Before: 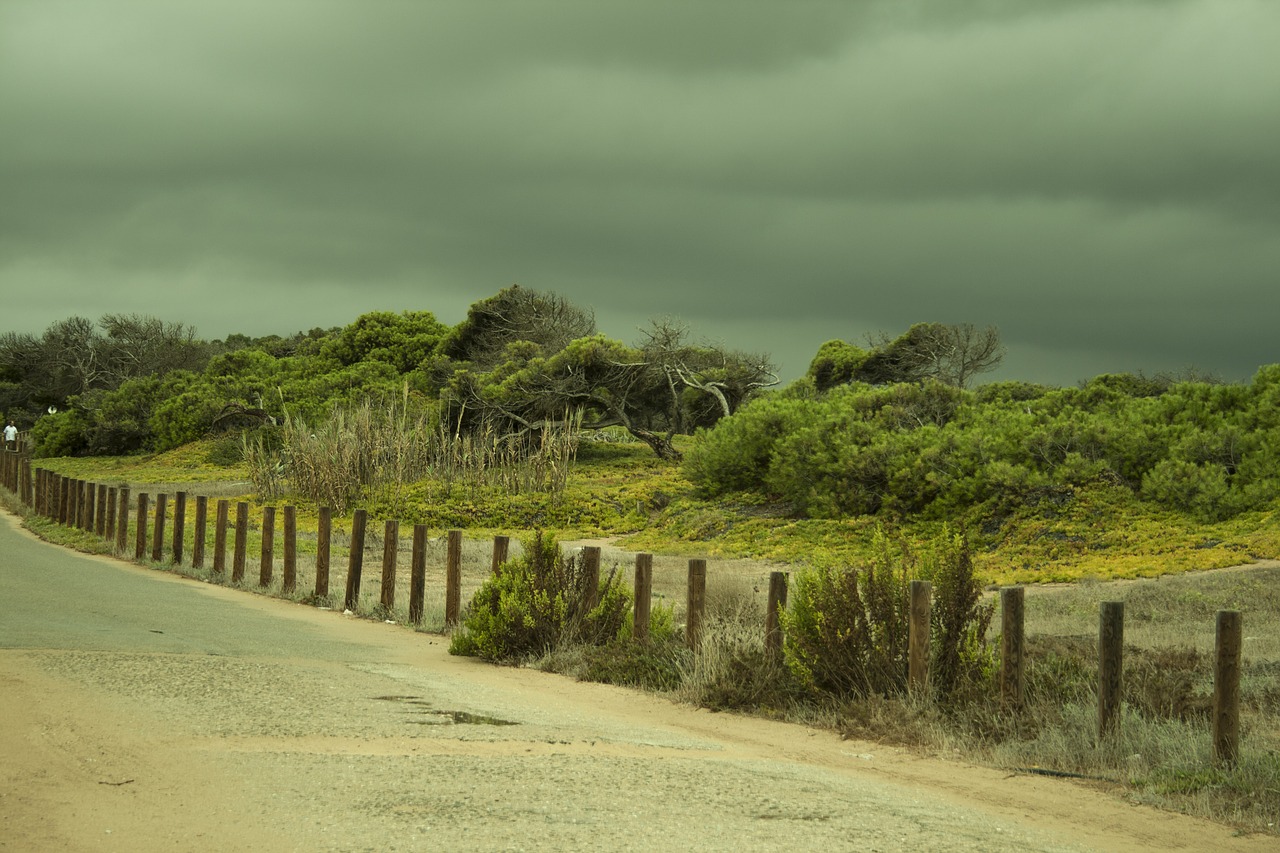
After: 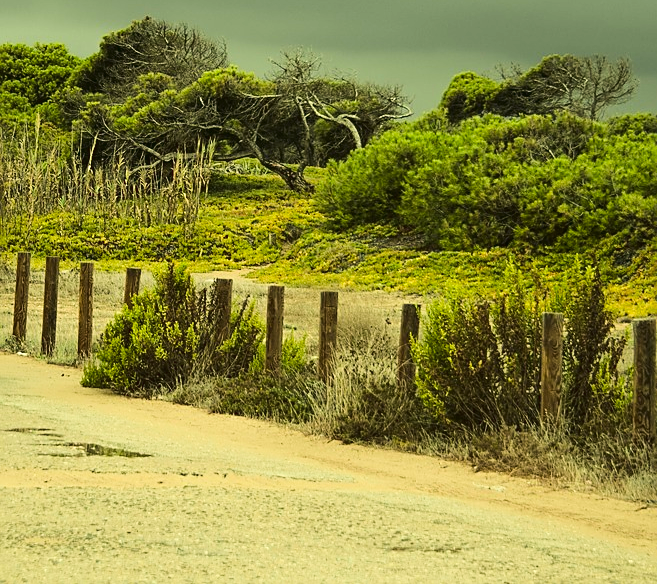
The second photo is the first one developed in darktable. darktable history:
tone curve: curves: ch0 [(0, 0.023) (0.103, 0.087) (0.295, 0.297) (0.445, 0.531) (0.553, 0.665) (0.735, 0.843) (0.994, 1)]; ch1 [(0, 0) (0.427, 0.346) (0.456, 0.426) (0.484, 0.494) (0.509, 0.505) (0.535, 0.56) (0.581, 0.632) (0.646, 0.715) (1, 1)]; ch2 [(0, 0) (0.369, 0.388) (0.449, 0.431) (0.501, 0.495) (0.533, 0.518) (0.572, 0.612) (0.677, 0.752) (1, 1)], color space Lab, linked channels, preserve colors none
crop and rotate: left 28.771%, top 31.466%, right 19.828%
color correction: highlights a* 3.53, highlights b* 2.13, saturation 1.2
sharpen: on, module defaults
